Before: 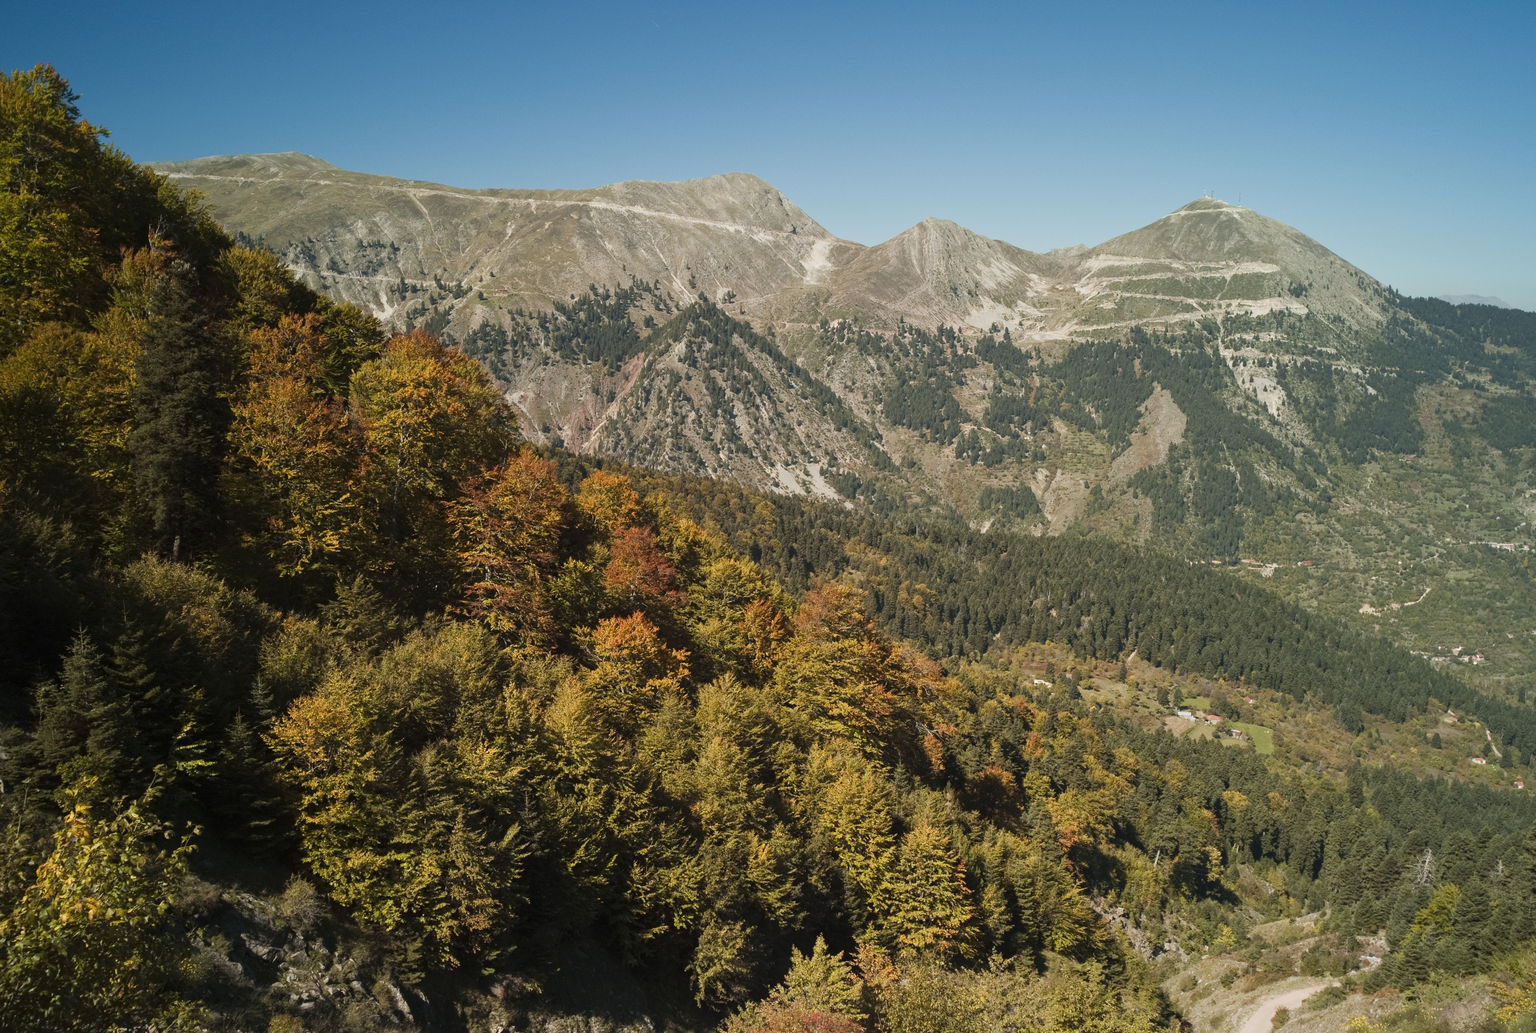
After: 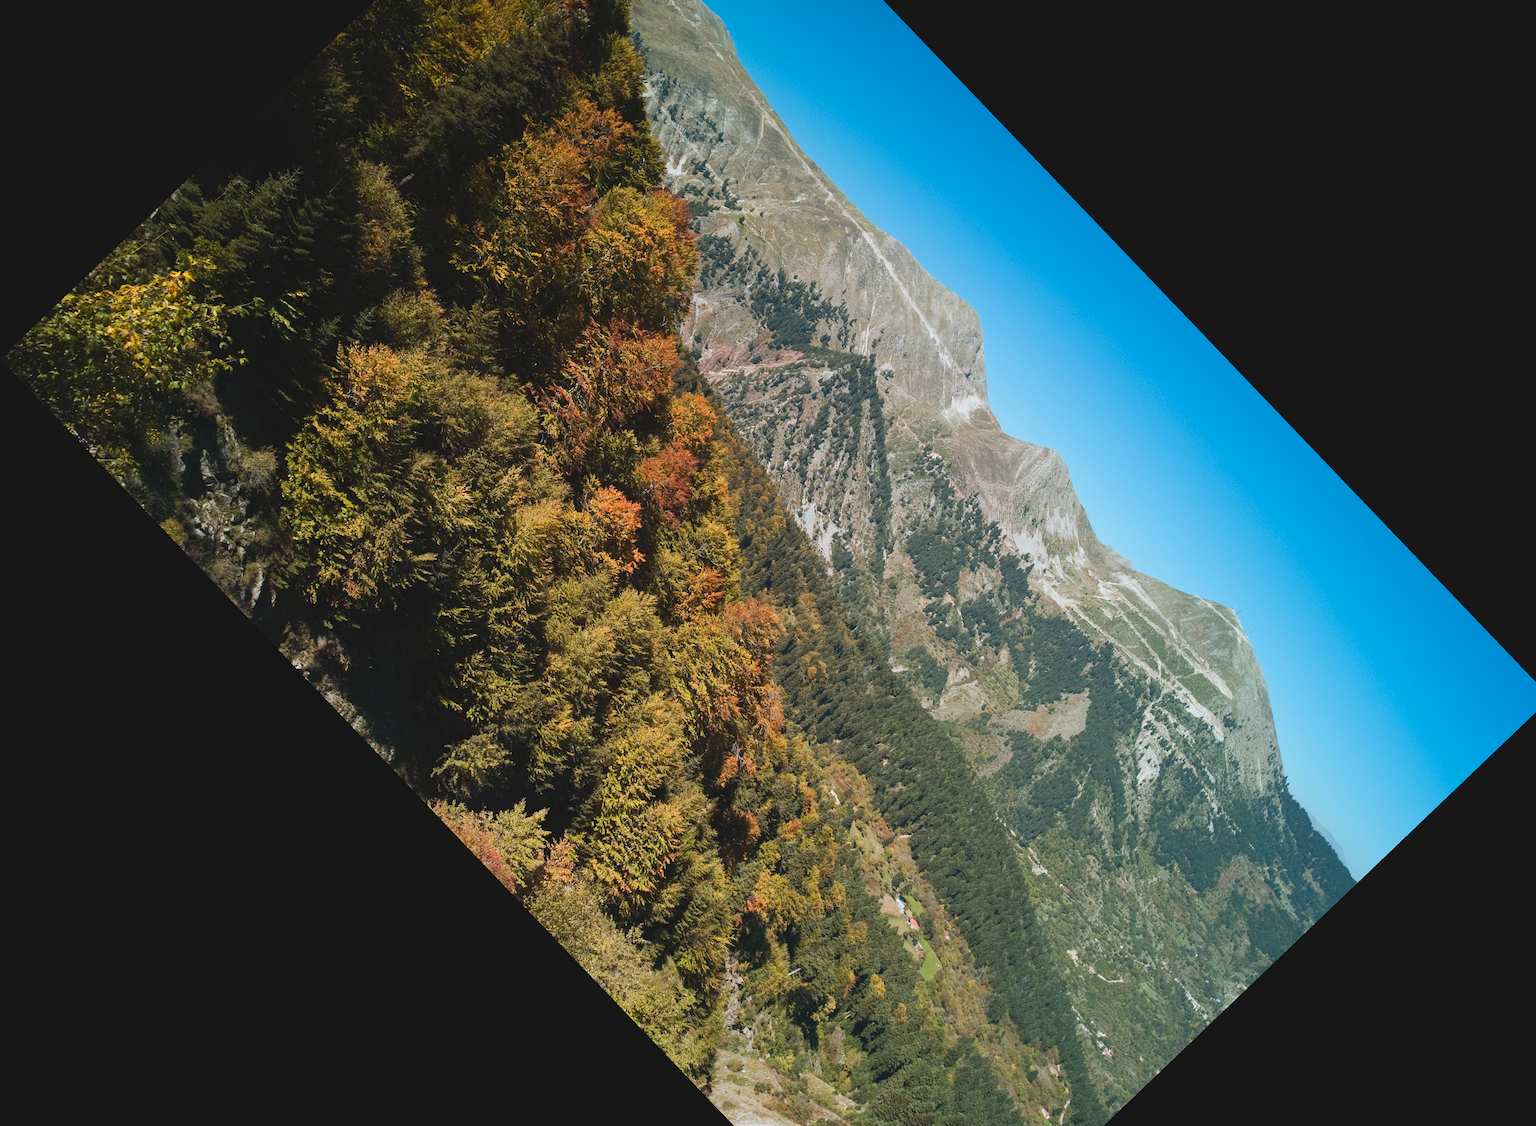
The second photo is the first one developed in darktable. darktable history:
tone equalizer: -8 EV -0.417 EV, -7 EV -0.389 EV, -6 EV -0.333 EV, -5 EV -0.222 EV, -3 EV 0.222 EV, -2 EV 0.333 EV, -1 EV 0.389 EV, +0 EV 0.417 EV, edges refinement/feathering 500, mask exposure compensation -1.57 EV, preserve details no
crop and rotate: angle -46.26°, top 16.234%, right 0.912%, bottom 11.704%
lowpass: radius 0.1, contrast 0.85, saturation 1.1, unbound 0
color calibration: illuminant custom, x 0.368, y 0.373, temperature 4330.32 K
